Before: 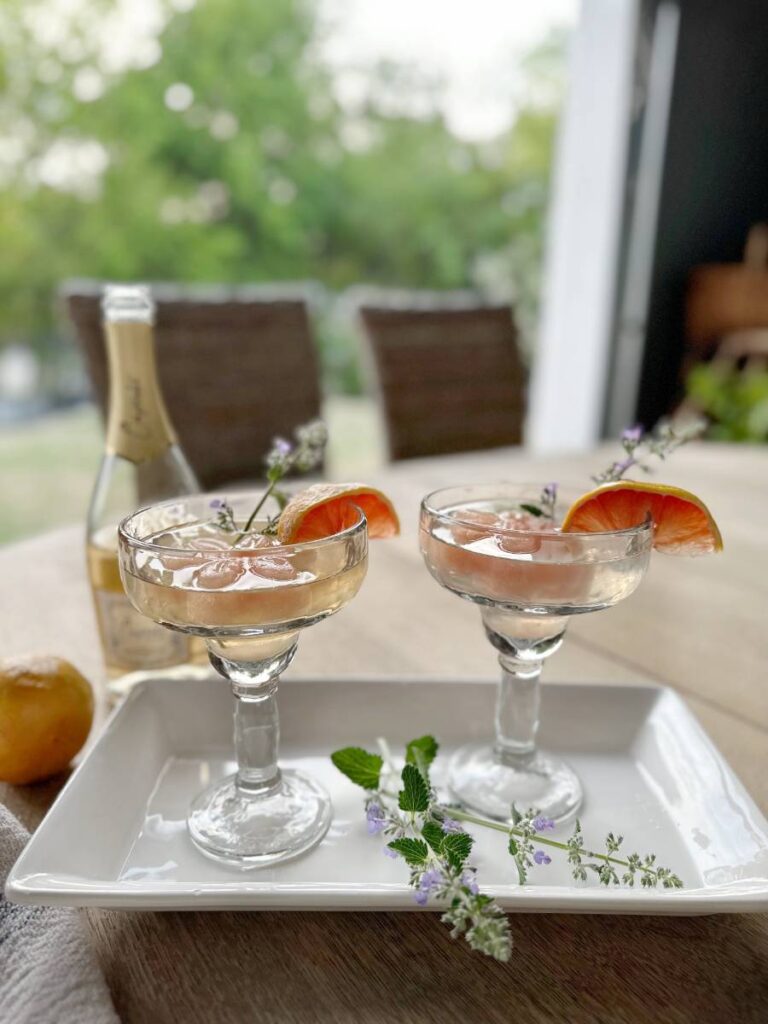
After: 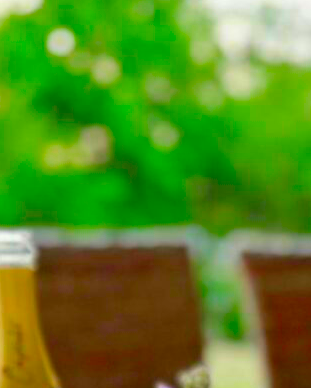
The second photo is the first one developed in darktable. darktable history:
crop: left 15.452%, top 5.459%, right 43.956%, bottom 56.62%
tone equalizer: -7 EV 0.18 EV, -6 EV 0.12 EV, -5 EV 0.08 EV, -4 EV 0.04 EV, -2 EV -0.02 EV, -1 EV -0.04 EV, +0 EV -0.06 EV, luminance estimator HSV value / RGB max
color correction: saturation 3
